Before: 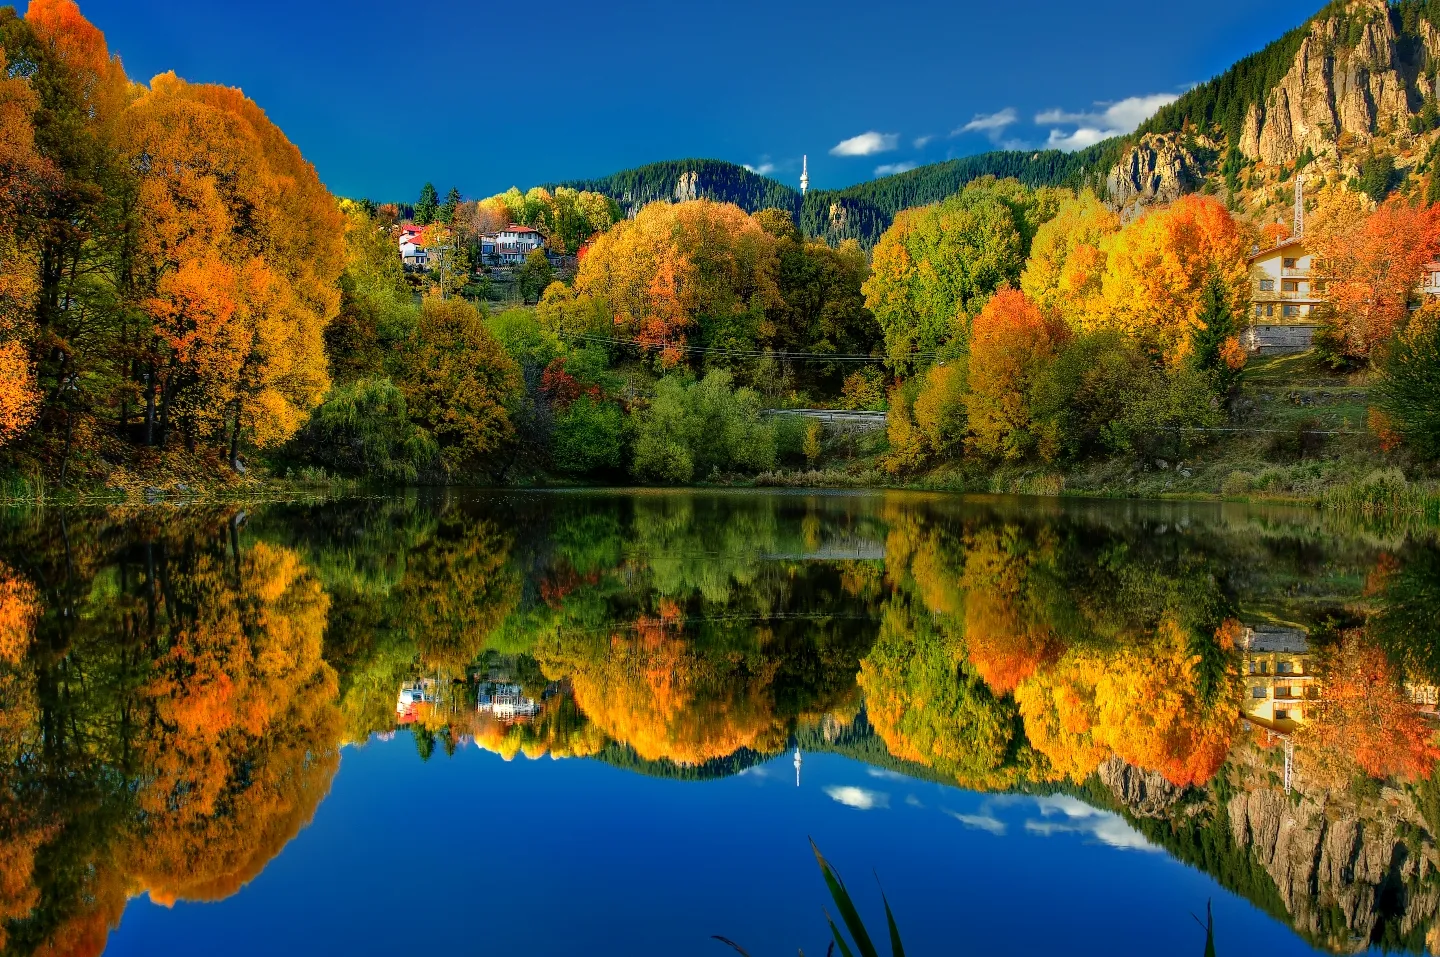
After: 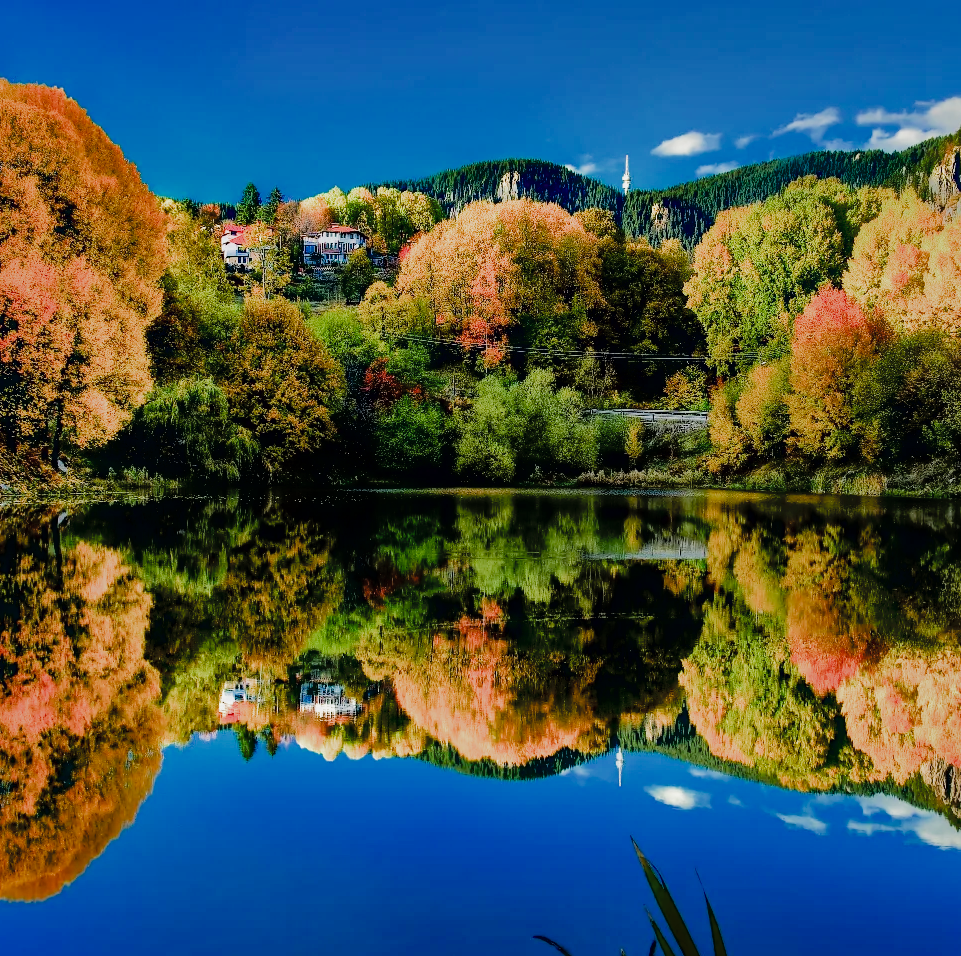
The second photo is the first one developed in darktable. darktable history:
contrast equalizer: y [[0.6 ×6], [0.55 ×6], [0 ×6], [0 ×6], [0 ×6]]
tone equalizer: -8 EV -0.428 EV, -7 EV -0.418 EV, -6 EV -0.324 EV, -5 EV -0.191 EV, -3 EV 0.237 EV, -2 EV 0.328 EV, -1 EV 0.38 EV, +0 EV 0.387 EV
filmic rgb: black relative exposure -7.65 EV, white relative exposure 4.56 EV, hardness 3.61, add noise in highlights 0.001, color science v3 (2019), use custom middle-gray values true, contrast in highlights soft
crop and rotate: left 12.398%, right 20.82%
exposure: black level correction 0.013, compensate exposure bias true, compensate highlight preservation false
shadows and highlights: shadows 39.33, highlights -60.06
